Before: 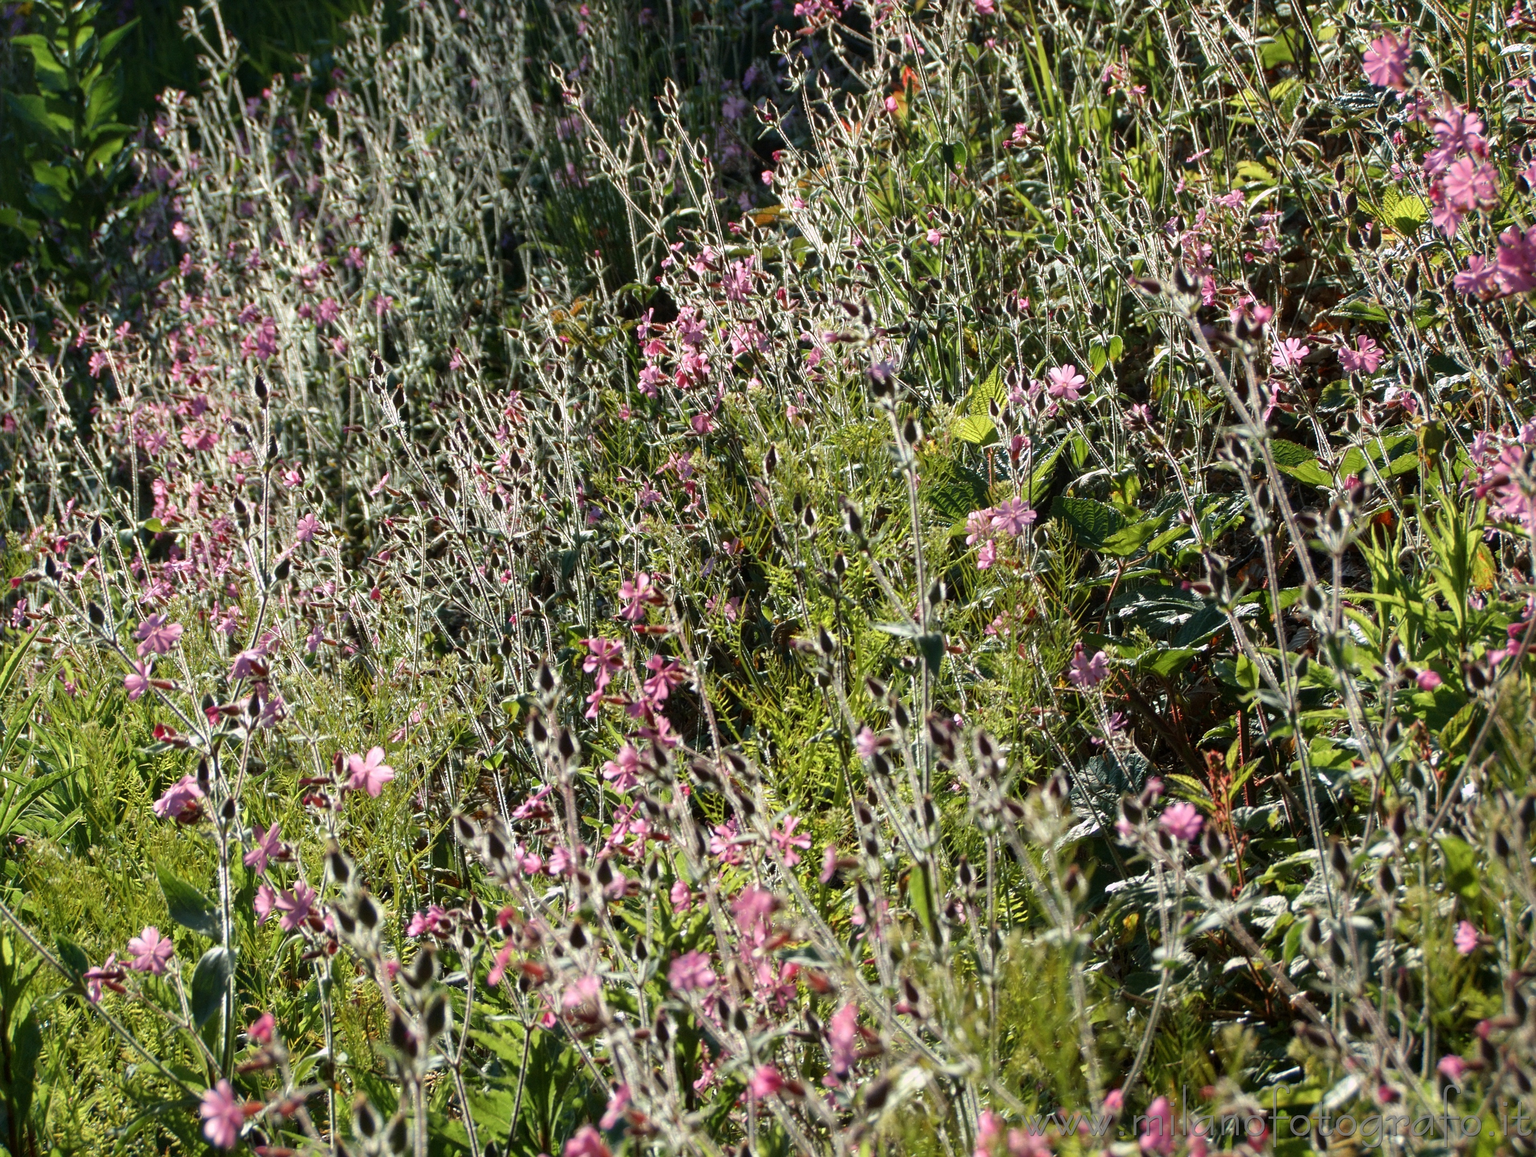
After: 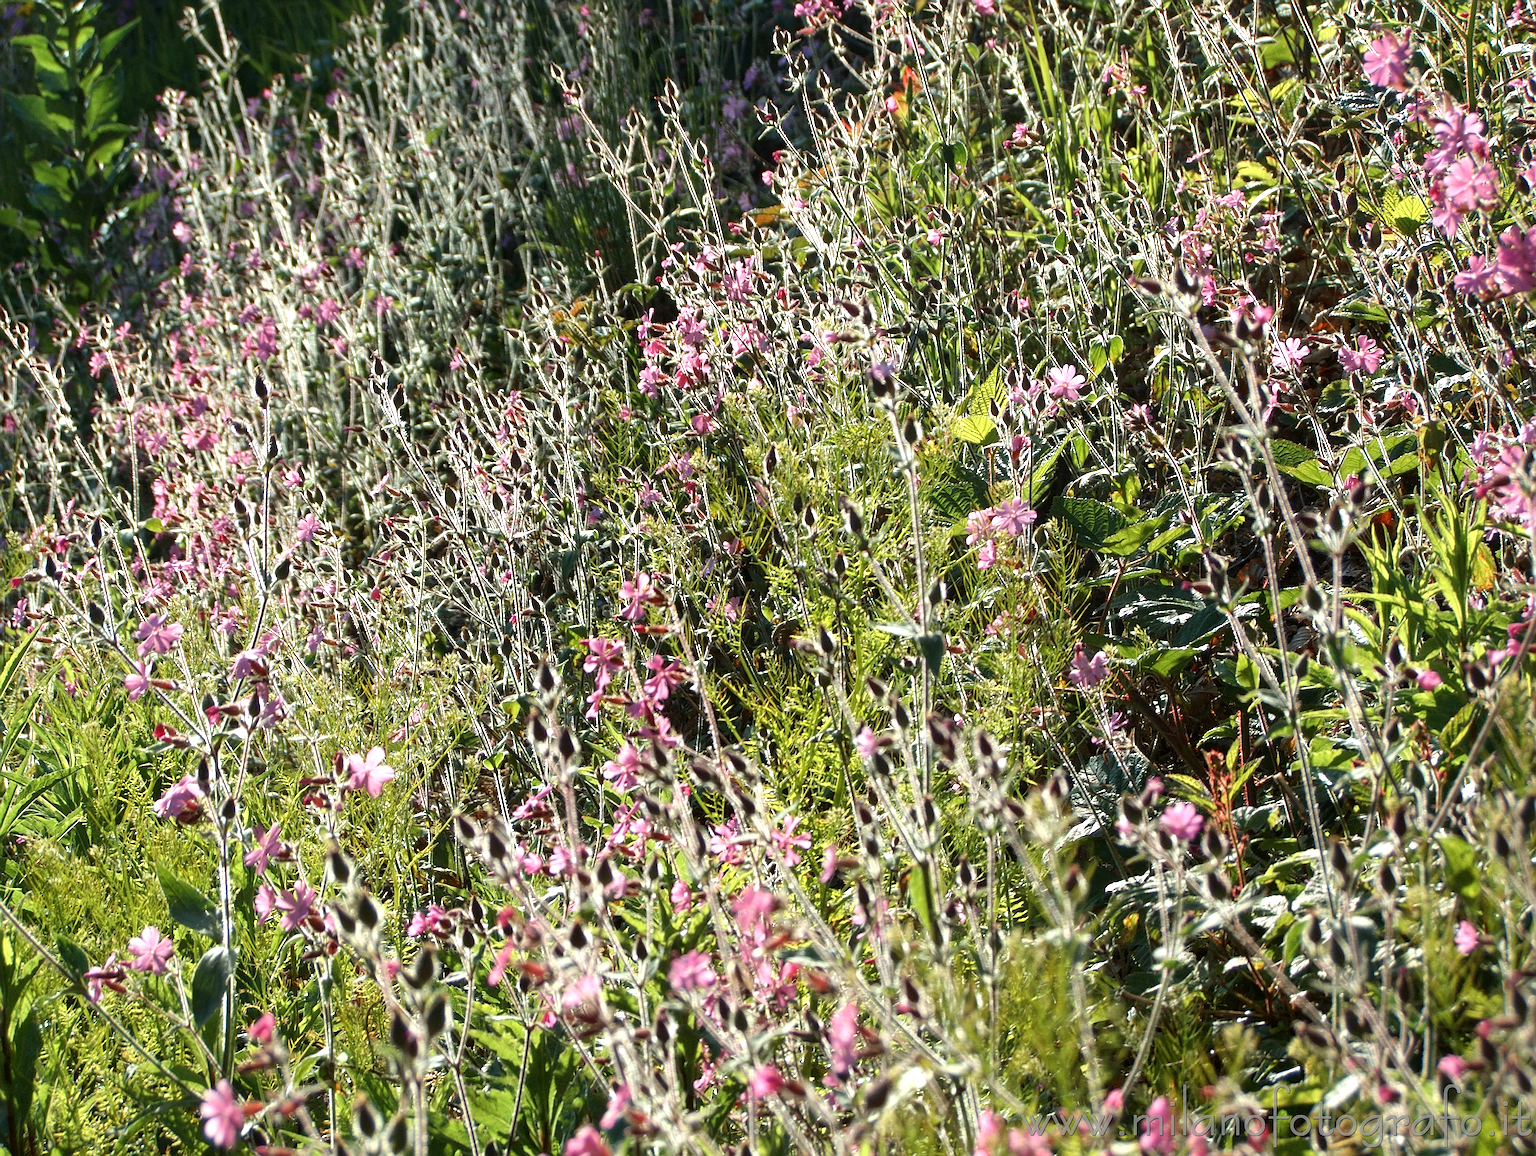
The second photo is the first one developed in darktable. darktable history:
sharpen: on, module defaults
exposure: exposure 0.507 EV, compensate highlight preservation false
